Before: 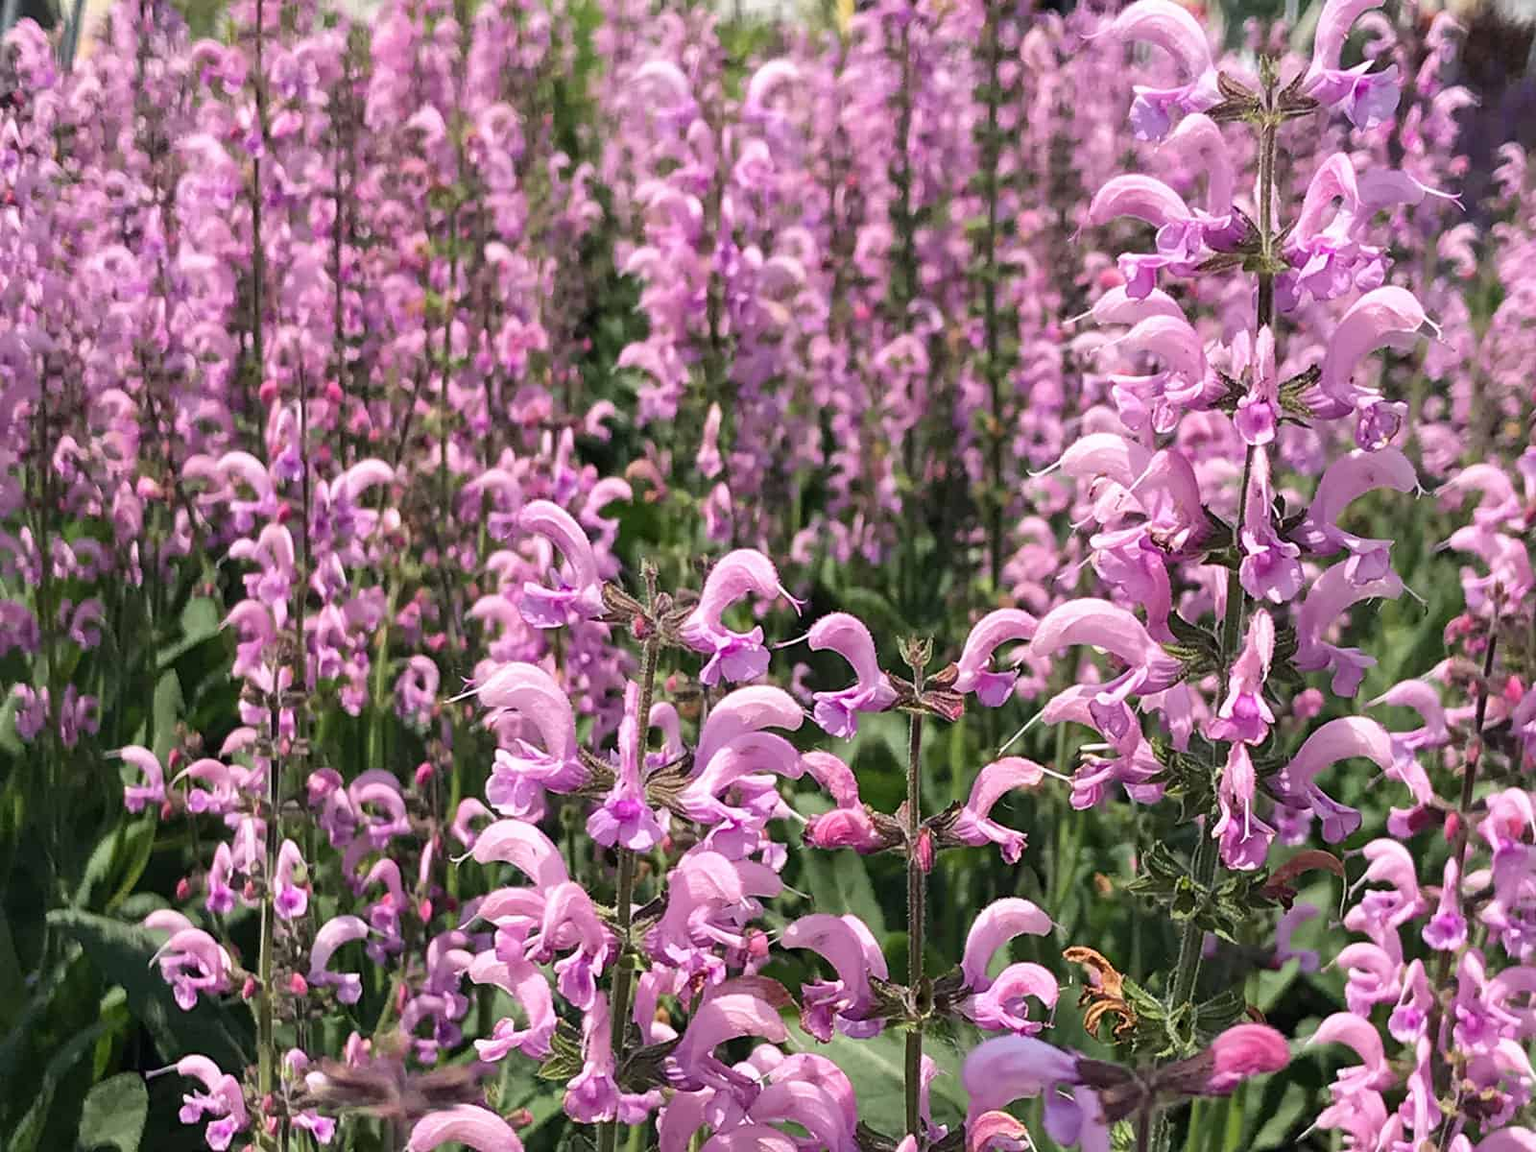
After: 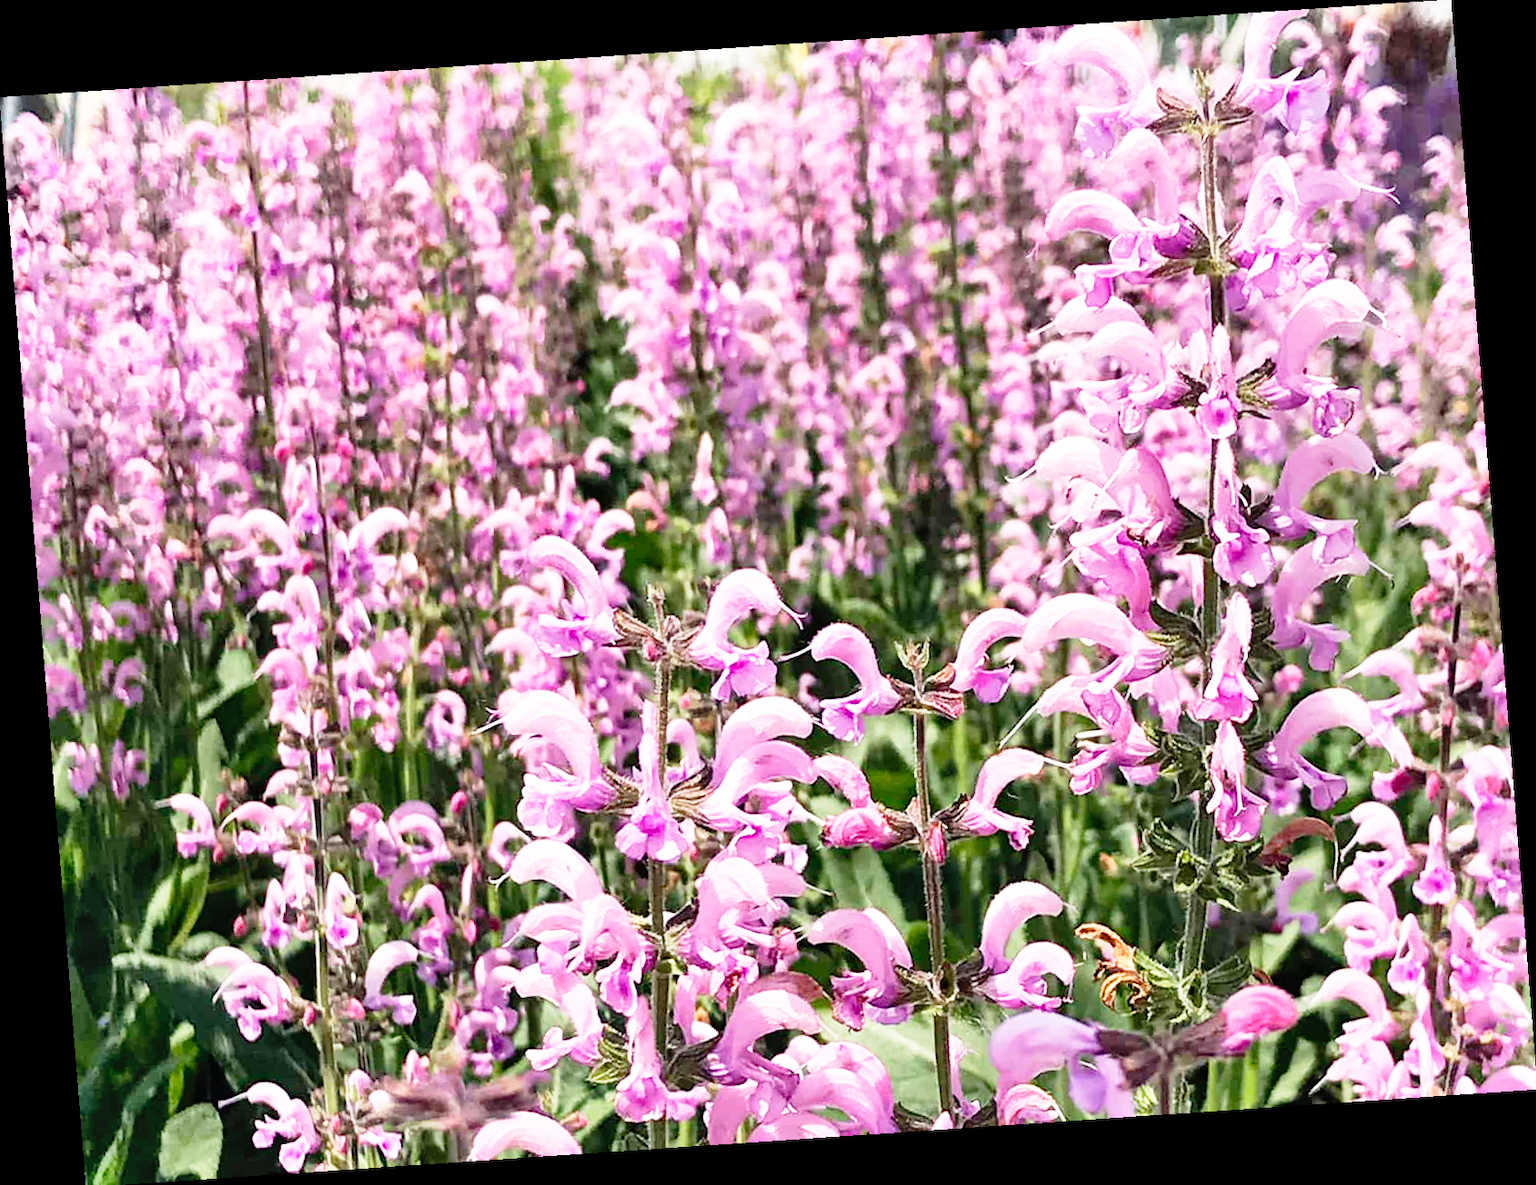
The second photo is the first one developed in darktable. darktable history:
base curve: curves: ch0 [(0, 0) (0.012, 0.01) (0.073, 0.168) (0.31, 0.711) (0.645, 0.957) (1, 1)], preserve colors none
rotate and perspective: rotation -4.2°, shear 0.006, automatic cropping off
shadows and highlights: shadows 49, highlights -41, soften with gaussian
